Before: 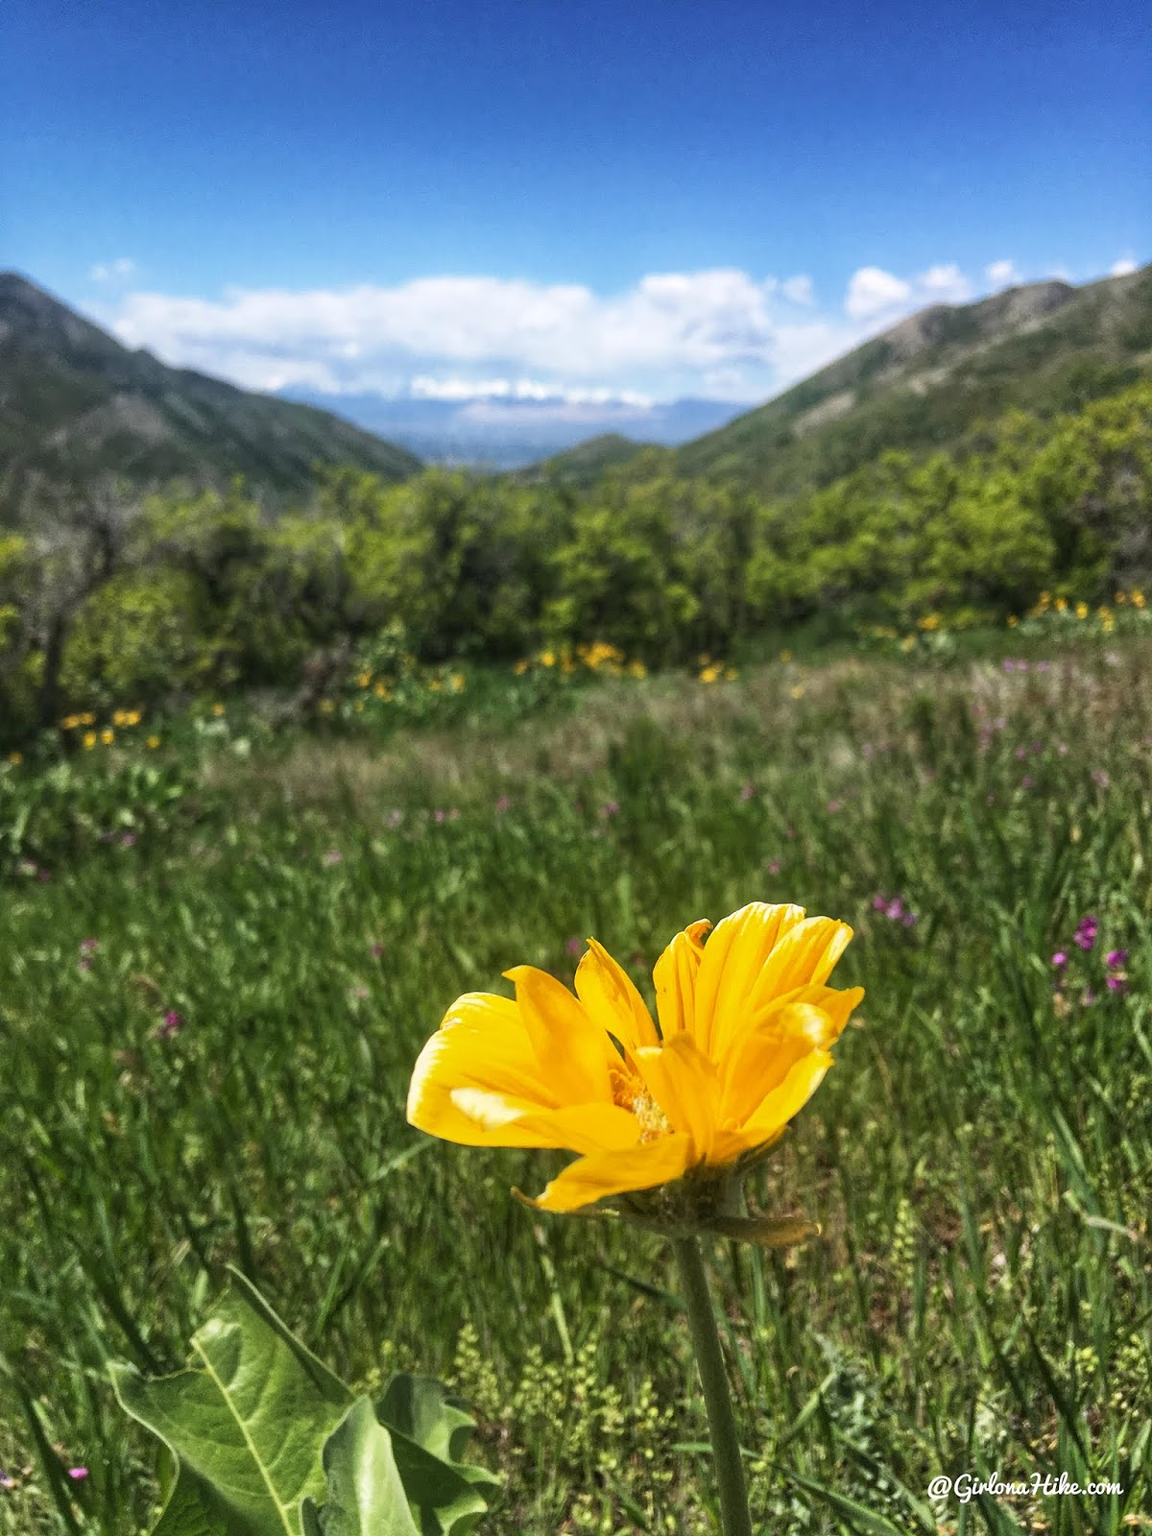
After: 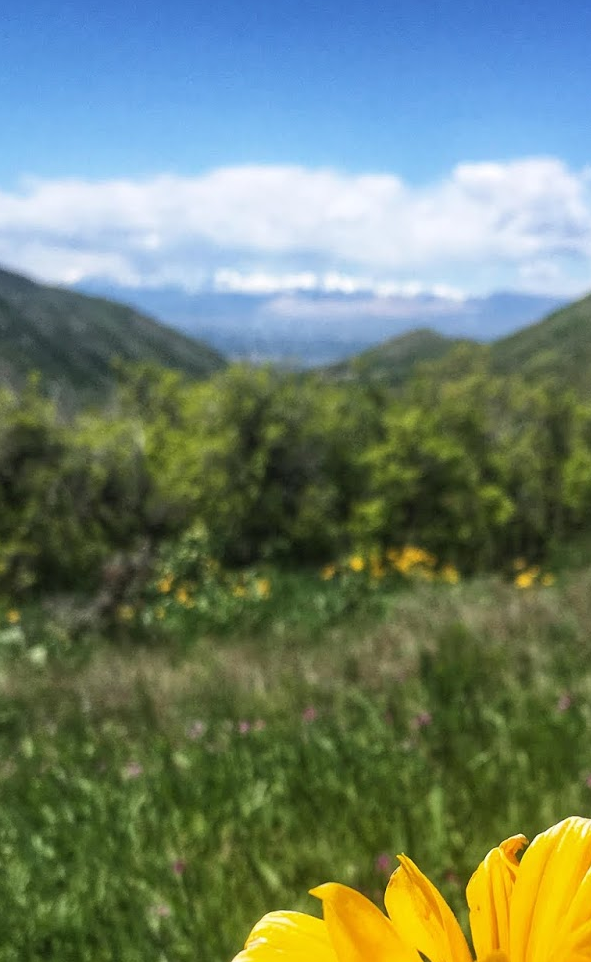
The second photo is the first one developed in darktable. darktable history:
crop: left 17.886%, top 7.749%, right 32.809%, bottom 32.099%
